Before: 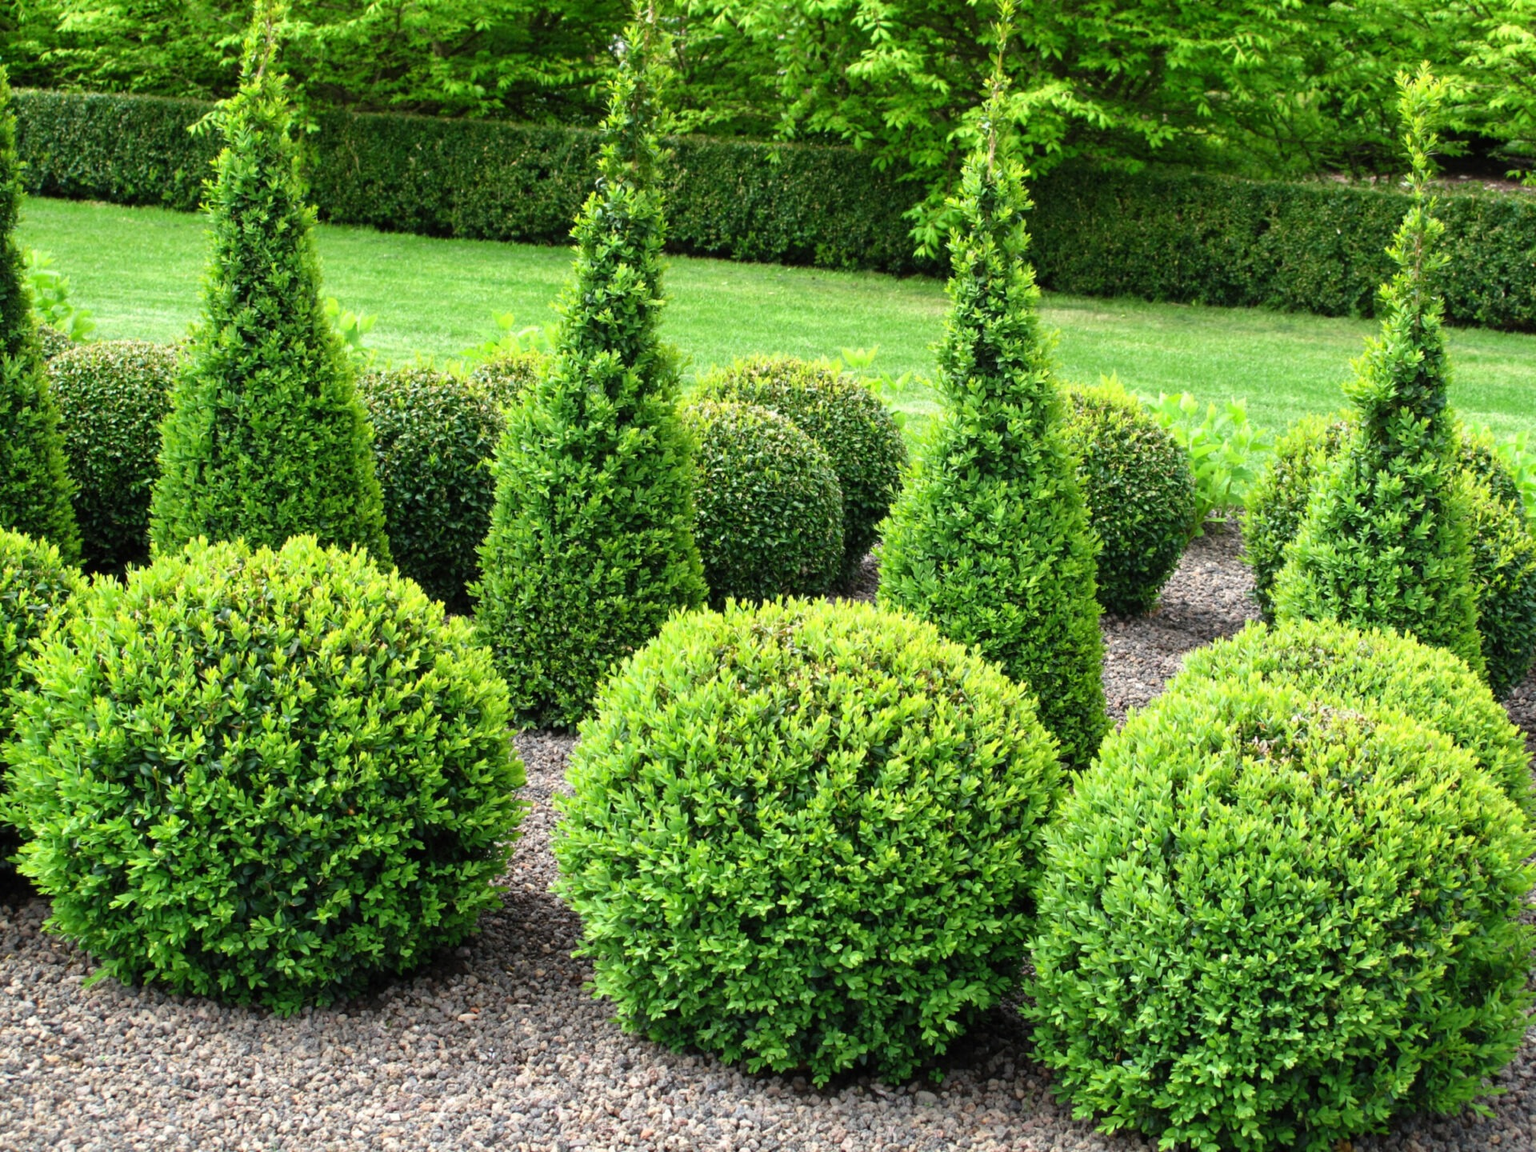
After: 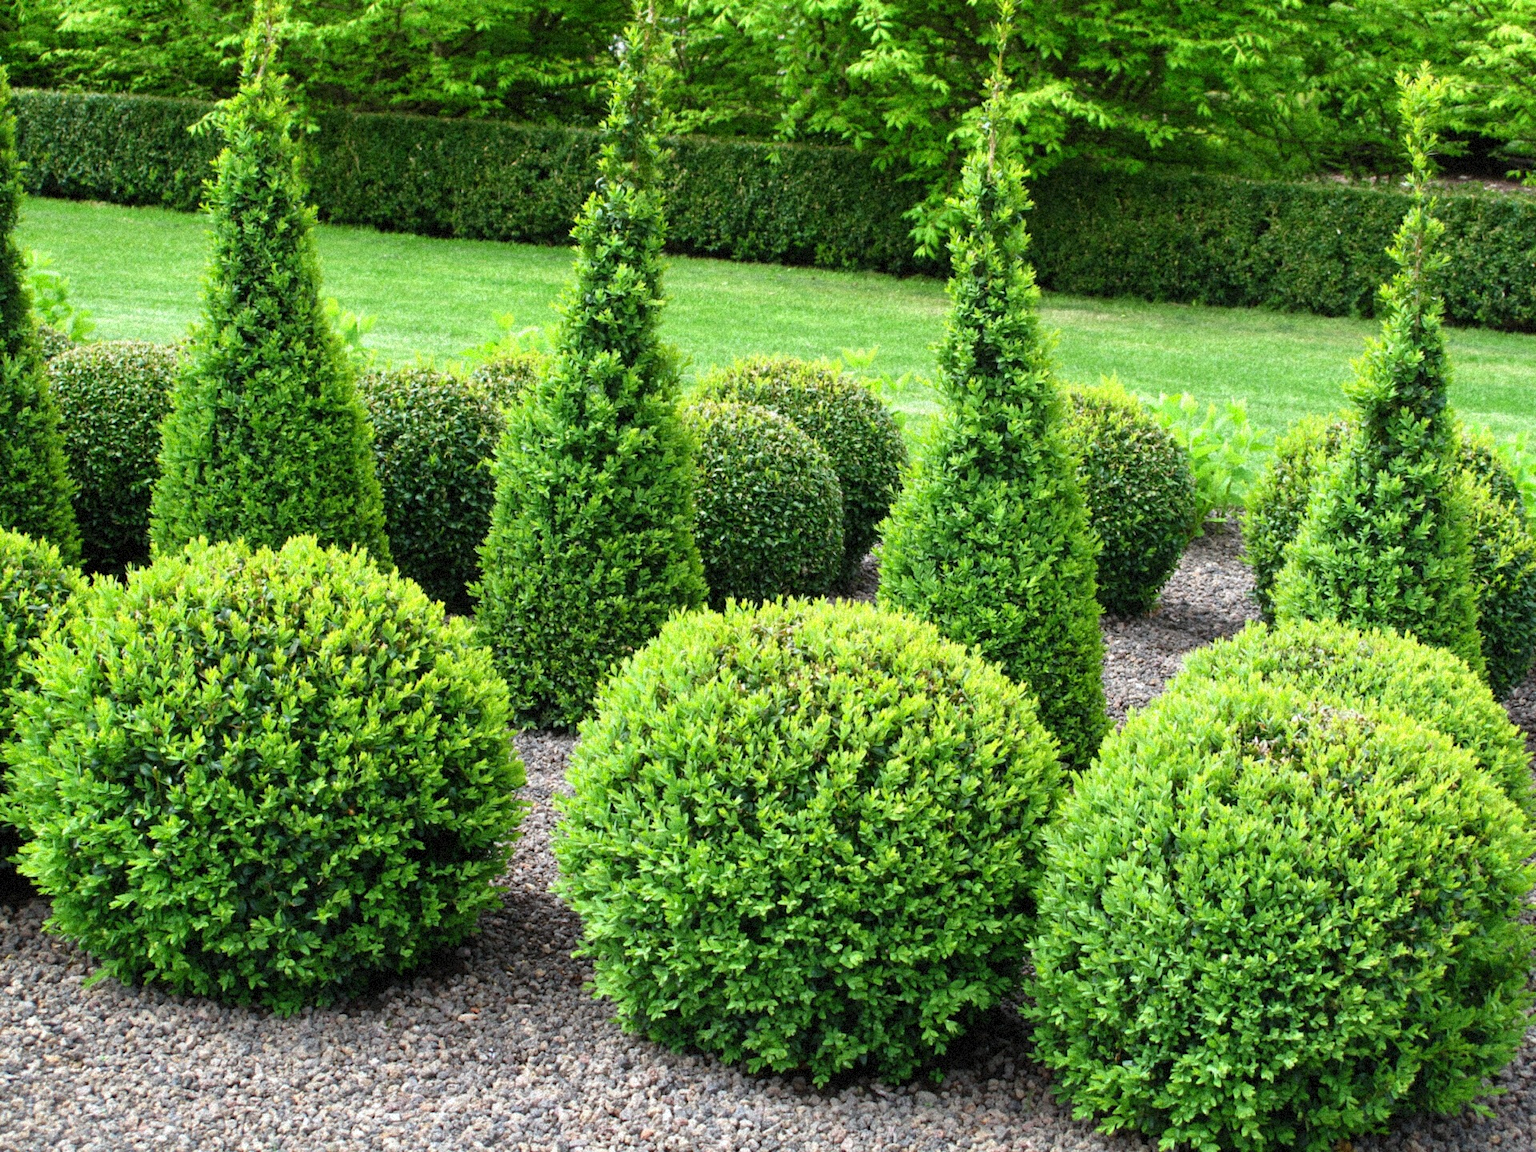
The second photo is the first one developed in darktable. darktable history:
grain: strength 35%, mid-tones bias 0%
white balance: red 0.98, blue 1.034
